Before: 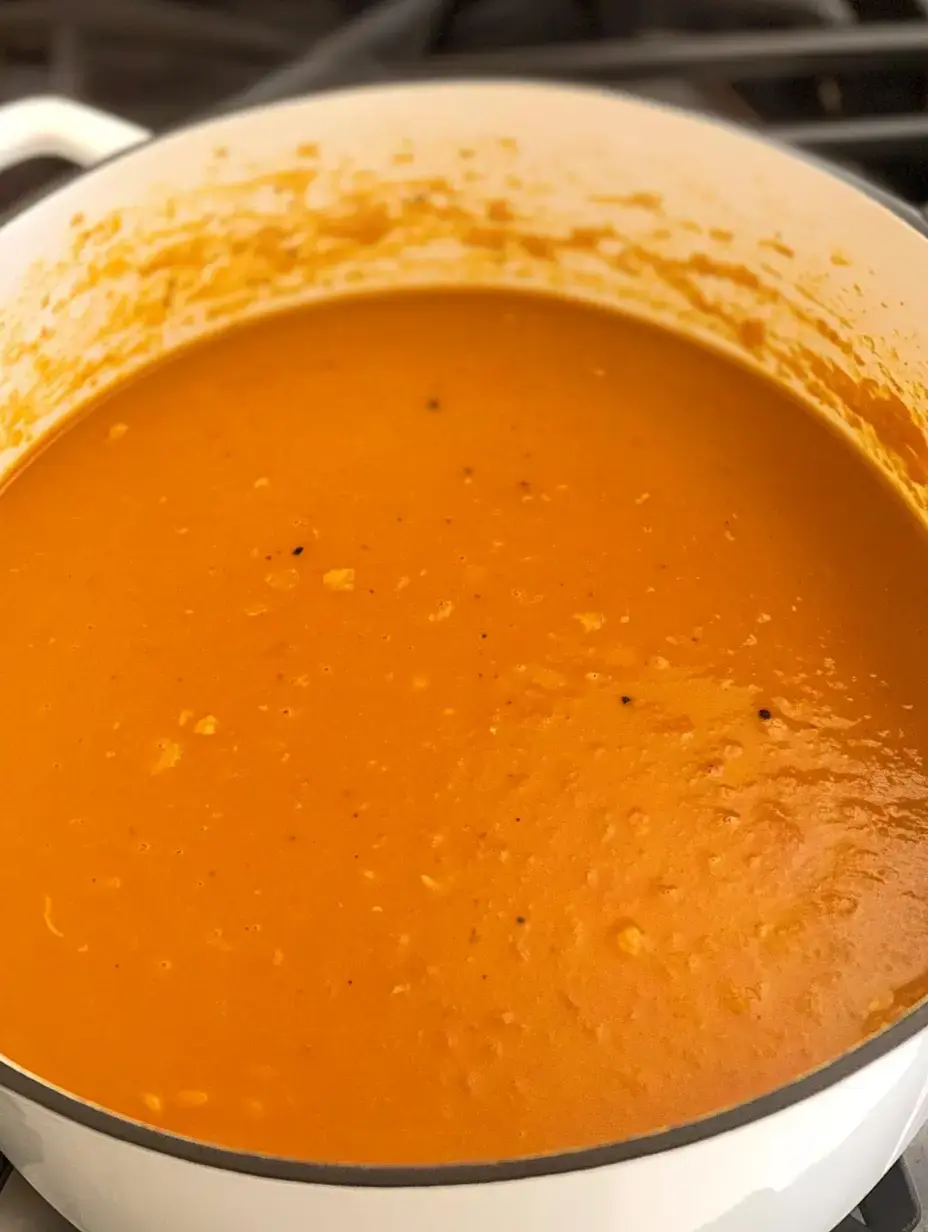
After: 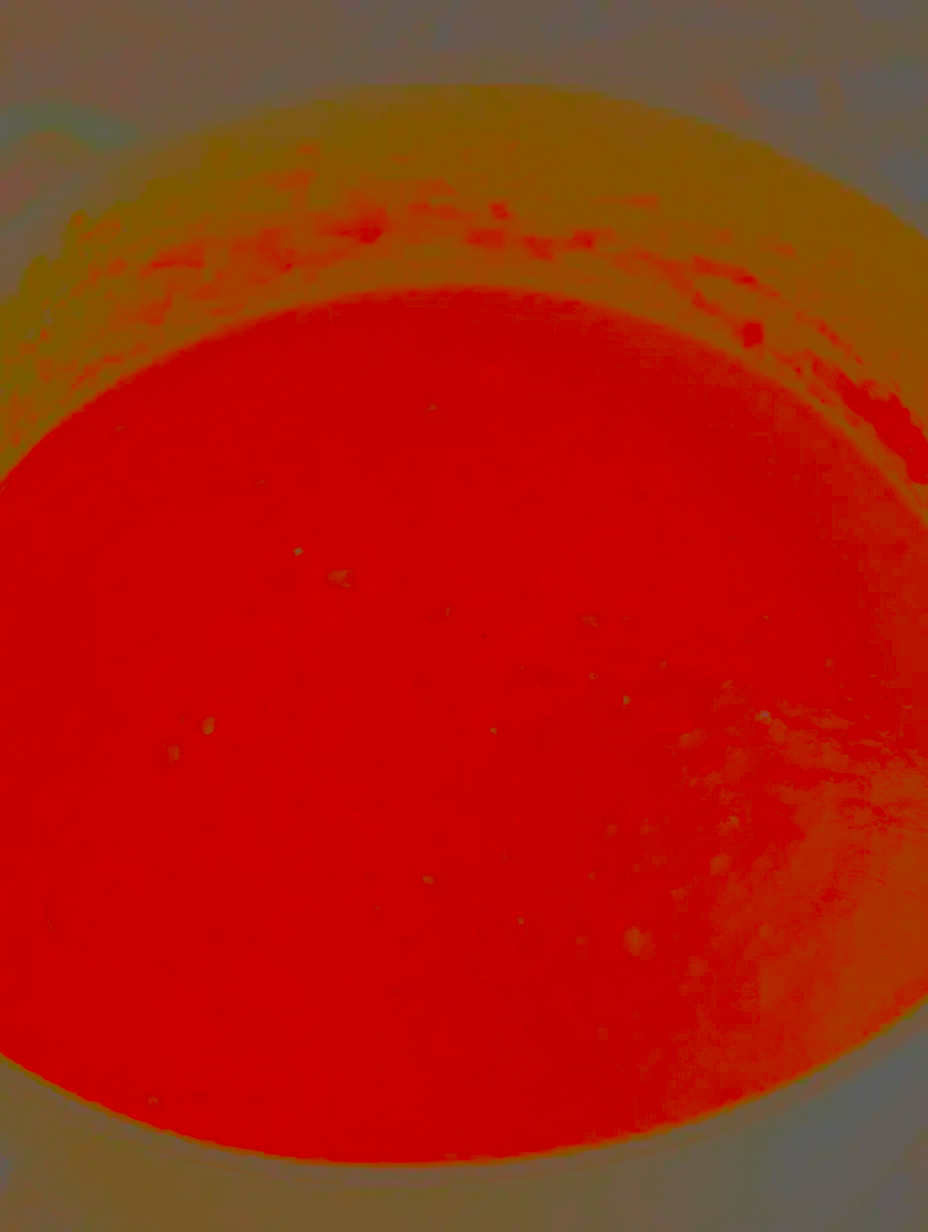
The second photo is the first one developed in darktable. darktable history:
white balance: emerald 1
contrast brightness saturation: contrast -0.99, brightness -0.17, saturation 0.75
sharpen: on, module defaults
